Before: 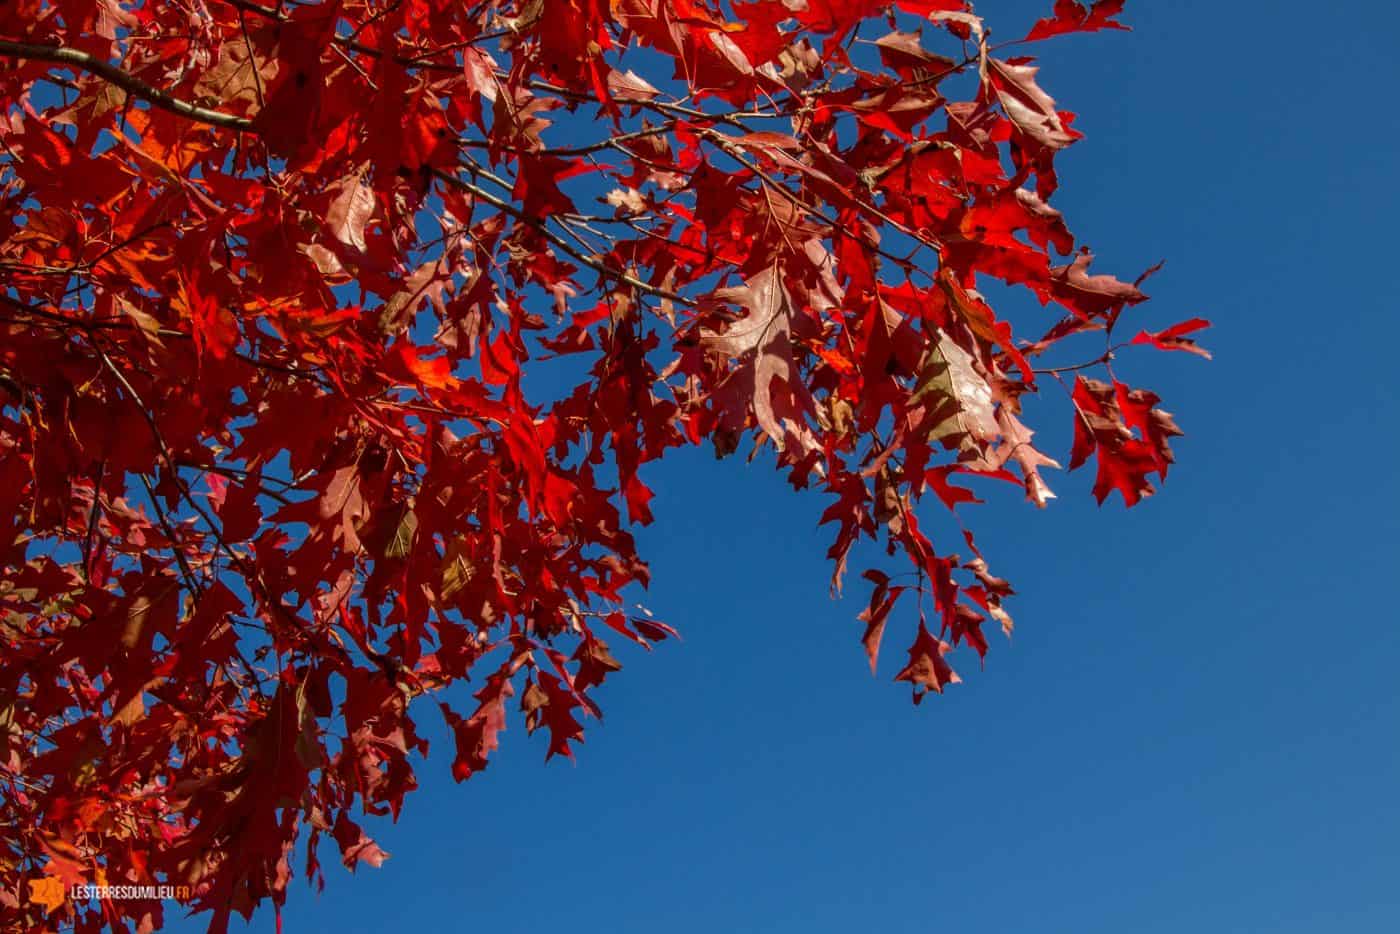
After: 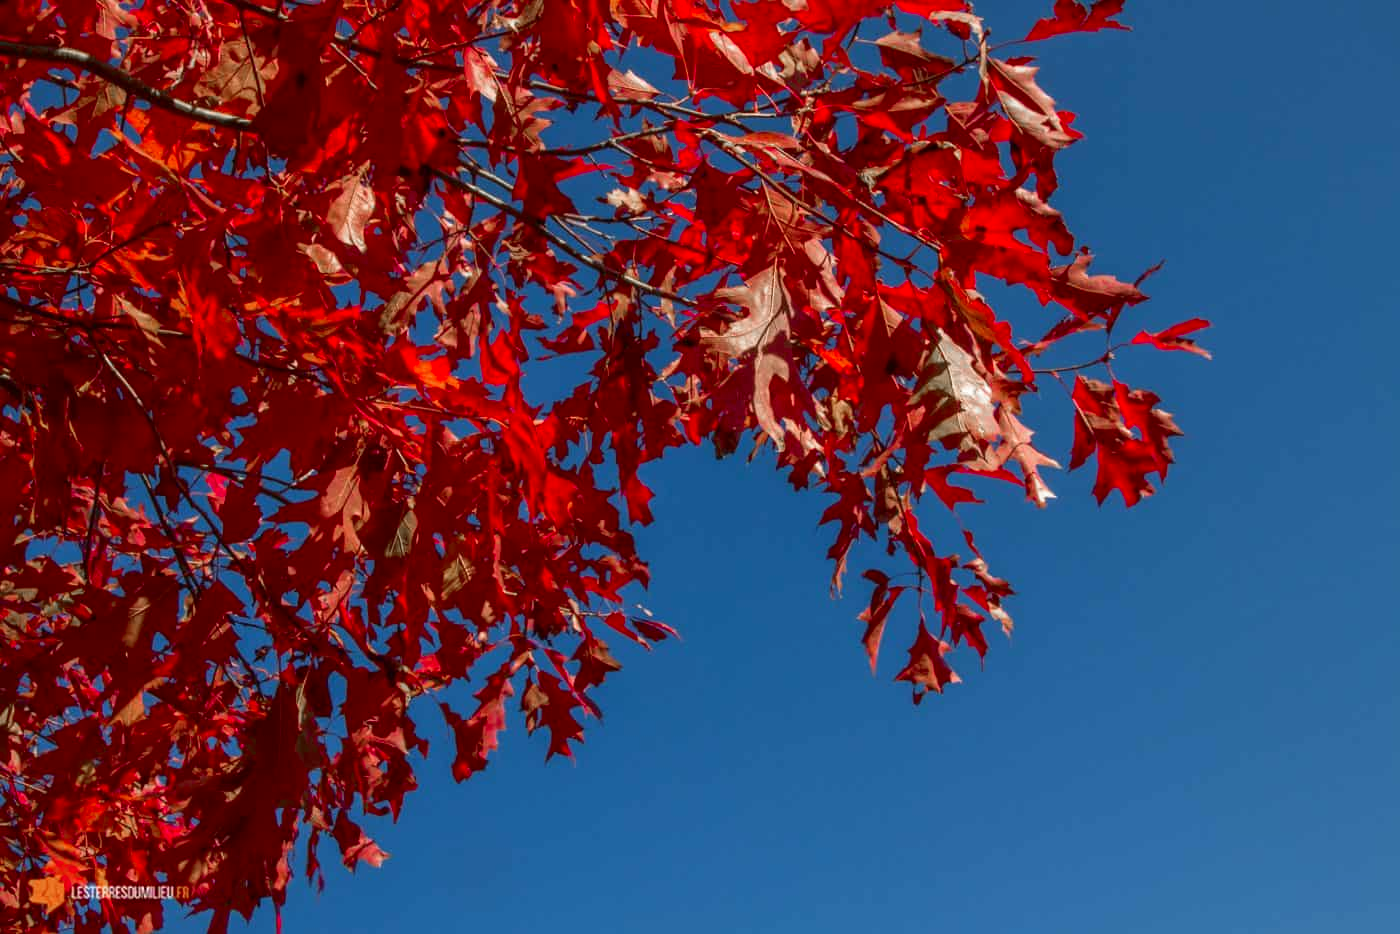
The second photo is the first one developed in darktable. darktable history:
tone equalizer: on, module defaults
color zones: curves: ch1 [(0, 0.708) (0.088, 0.648) (0.245, 0.187) (0.429, 0.326) (0.571, 0.498) (0.714, 0.5) (0.857, 0.5) (1, 0.708)]
